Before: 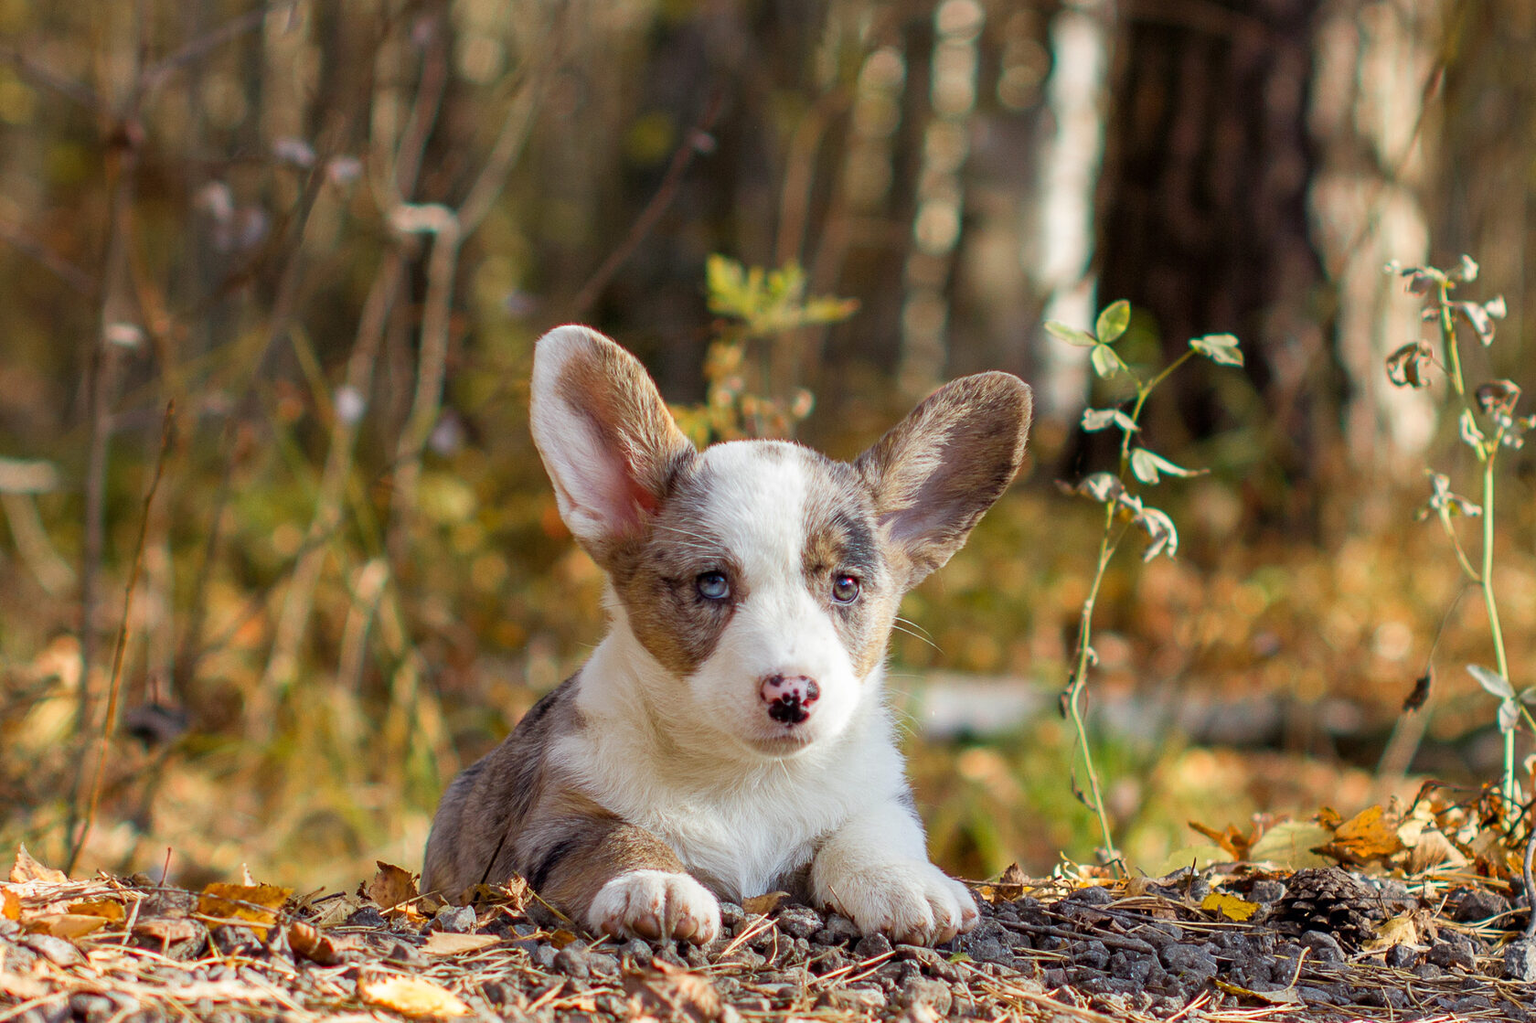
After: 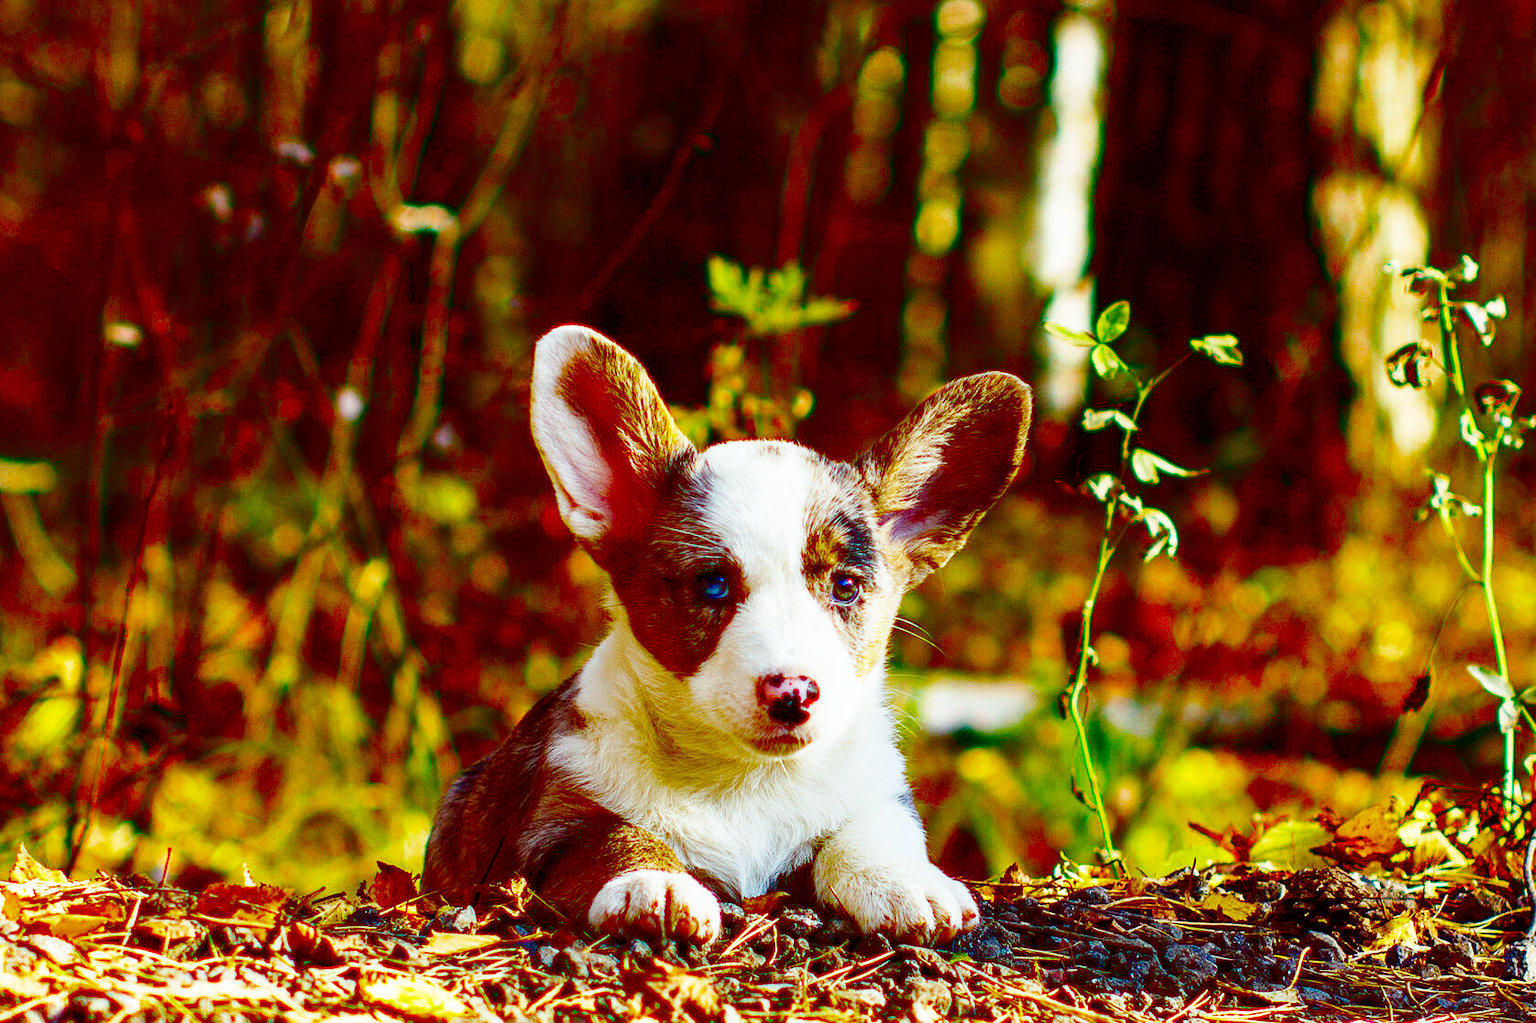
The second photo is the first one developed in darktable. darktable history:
contrast brightness saturation: brightness -1, saturation 1
color balance rgb: linear chroma grading › global chroma 15%, perceptual saturation grading › global saturation 30%
color balance: lift [1.004, 1.002, 1.002, 0.998], gamma [1, 1.007, 1.002, 0.993], gain [1, 0.977, 1.013, 1.023], contrast -3.64%
base curve: curves: ch0 [(0, 0) (0.007, 0.004) (0.027, 0.03) (0.046, 0.07) (0.207, 0.54) (0.442, 0.872) (0.673, 0.972) (1, 1)], preserve colors none
